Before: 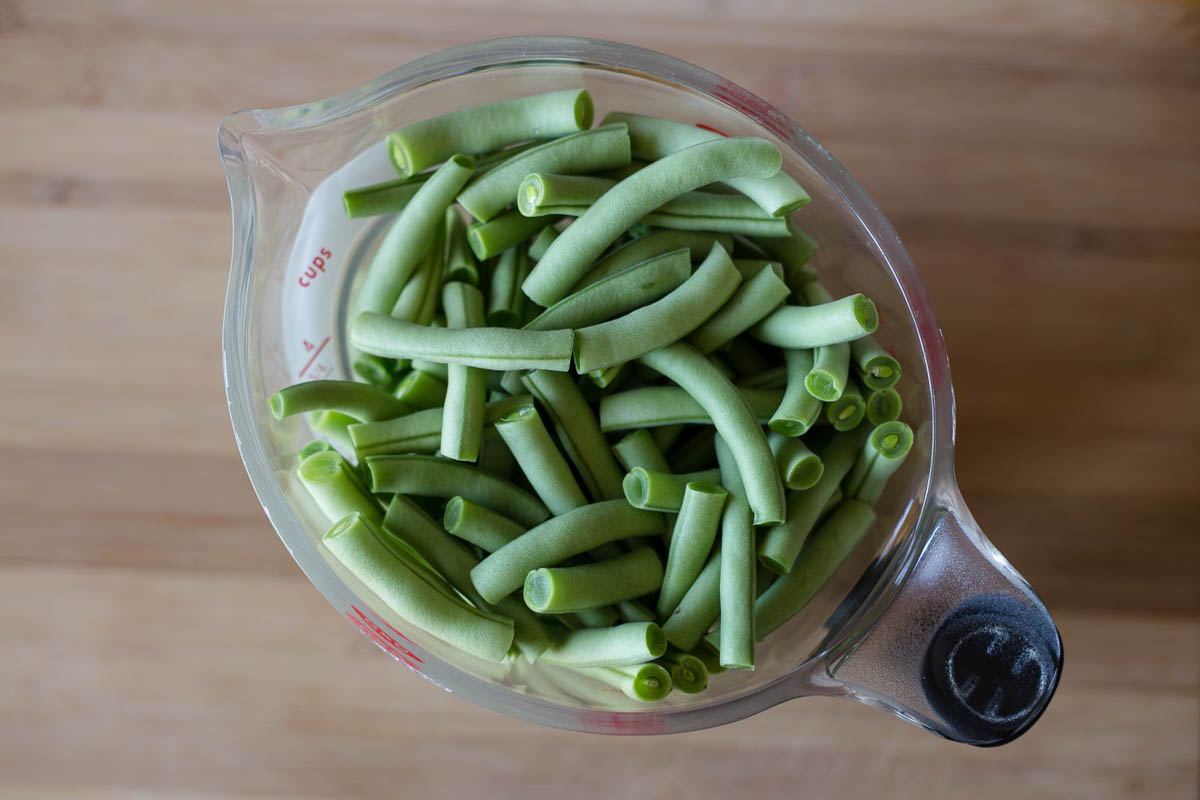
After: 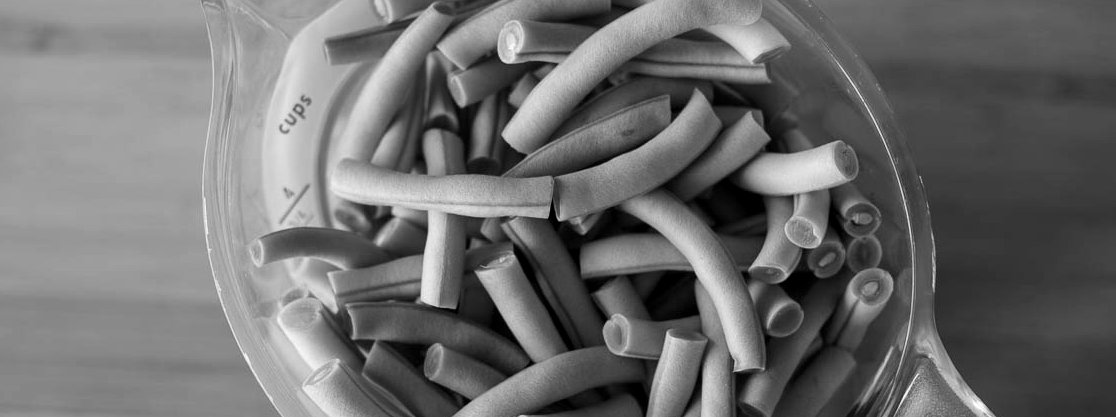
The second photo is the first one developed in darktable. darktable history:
local contrast: mode bilateral grid, contrast 20, coarseness 50, detail 120%, midtone range 0.2
crop: left 1.744%, top 19.225%, right 5.069%, bottom 28.357%
monochrome: a 16.01, b -2.65, highlights 0.52
